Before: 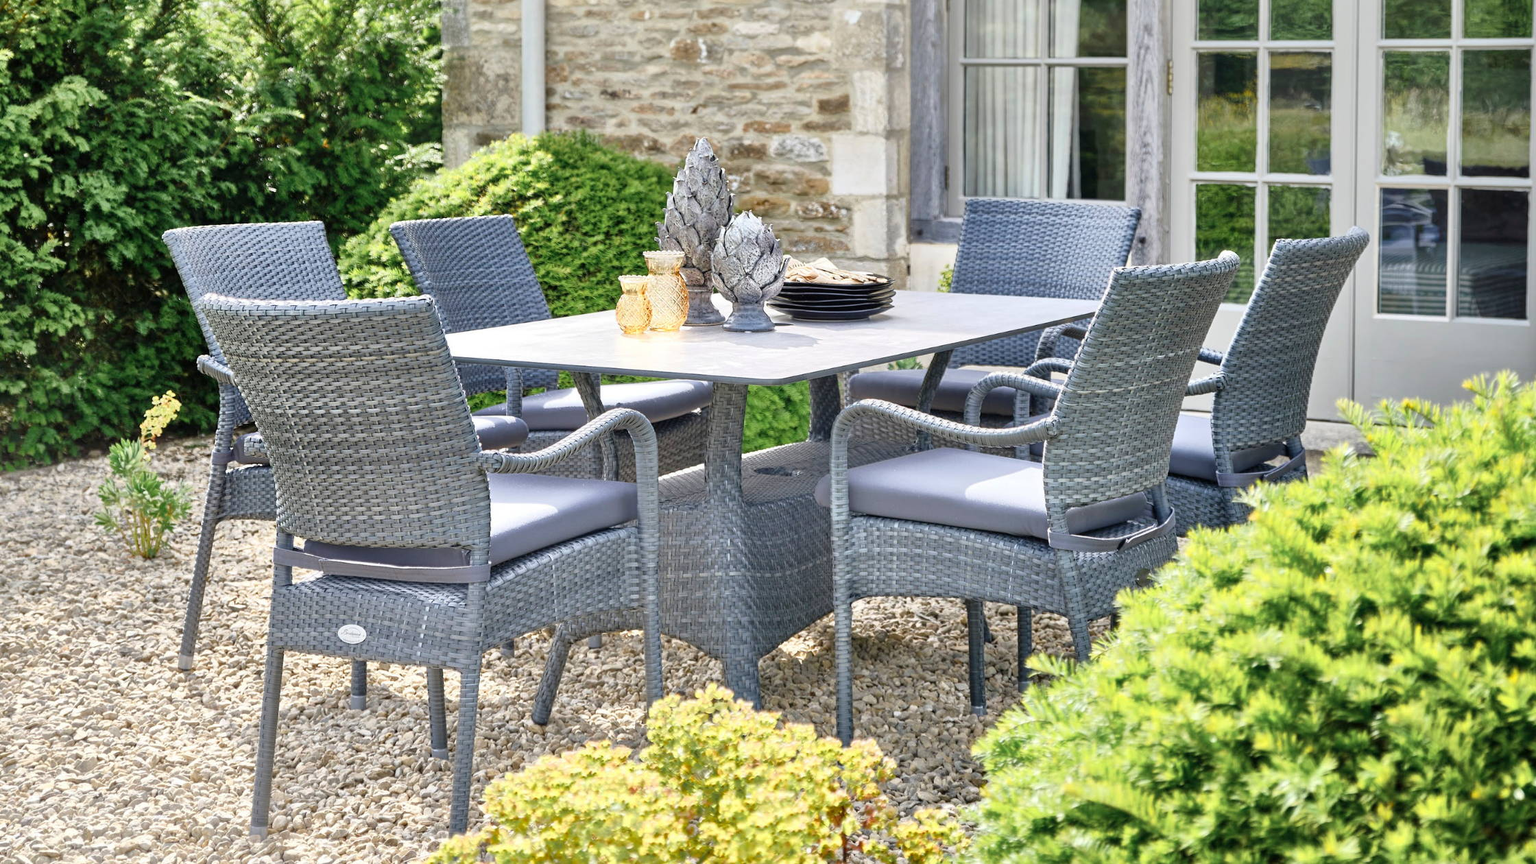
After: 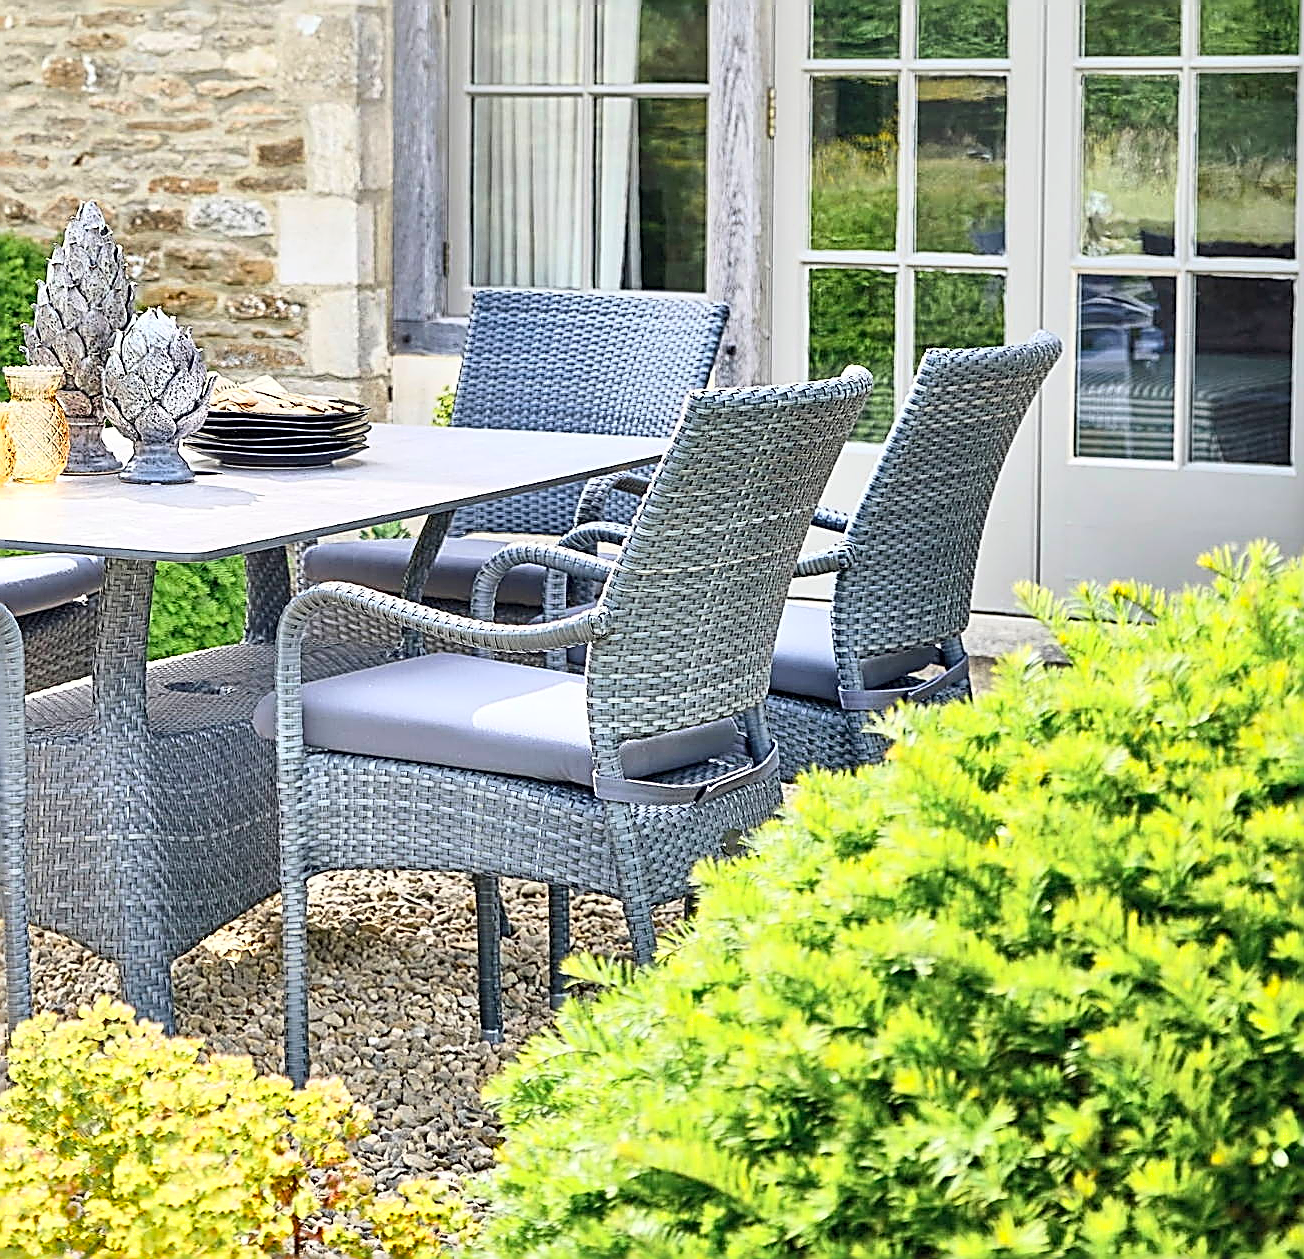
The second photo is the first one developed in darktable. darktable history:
sharpen: amount 1.988
crop: left 41.752%
shadows and highlights: shadows 25.02, highlights -25.82
contrast brightness saturation: contrast 0.201, brightness 0.169, saturation 0.224
